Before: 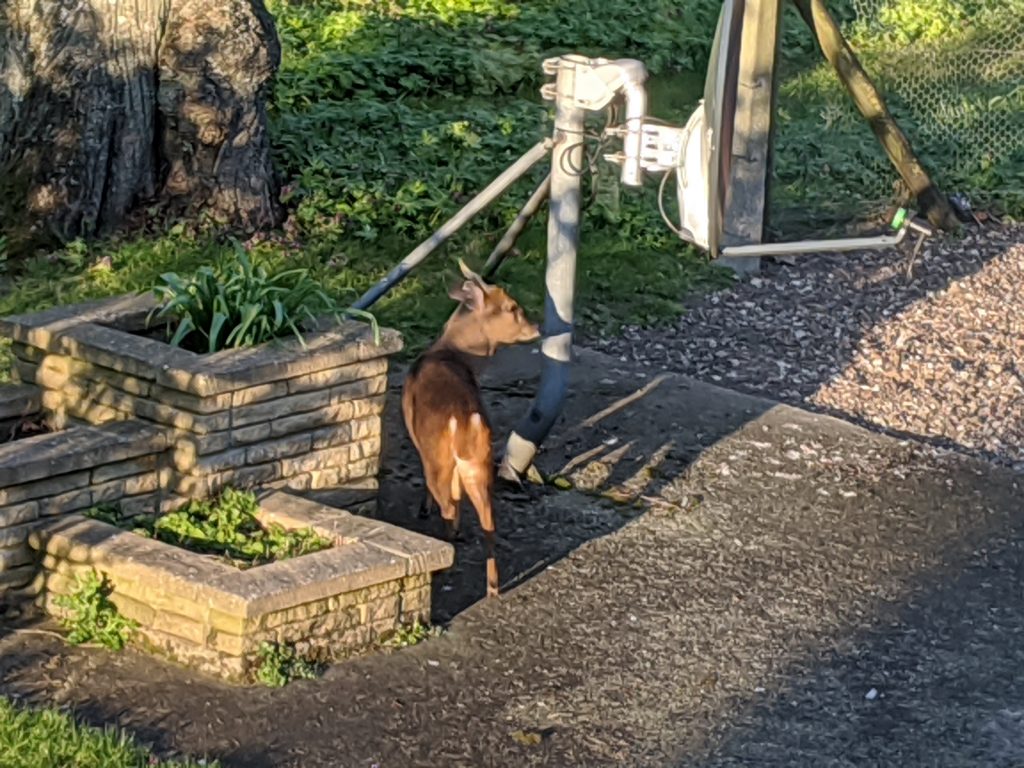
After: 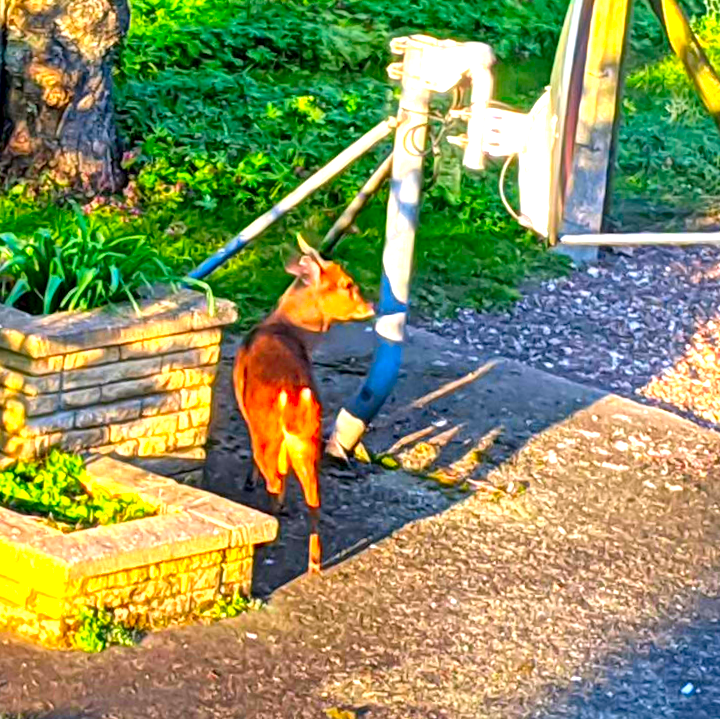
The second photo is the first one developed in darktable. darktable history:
exposure: black level correction 0.001, exposure 1.399 EV, compensate highlight preservation false
crop and rotate: angle -2.88°, left 14.25%, top 0.038%, right 10.721%, bottom 0.089%
color correction: highlights a* 1.53, highlights b* -1.72, saturation 2.48
